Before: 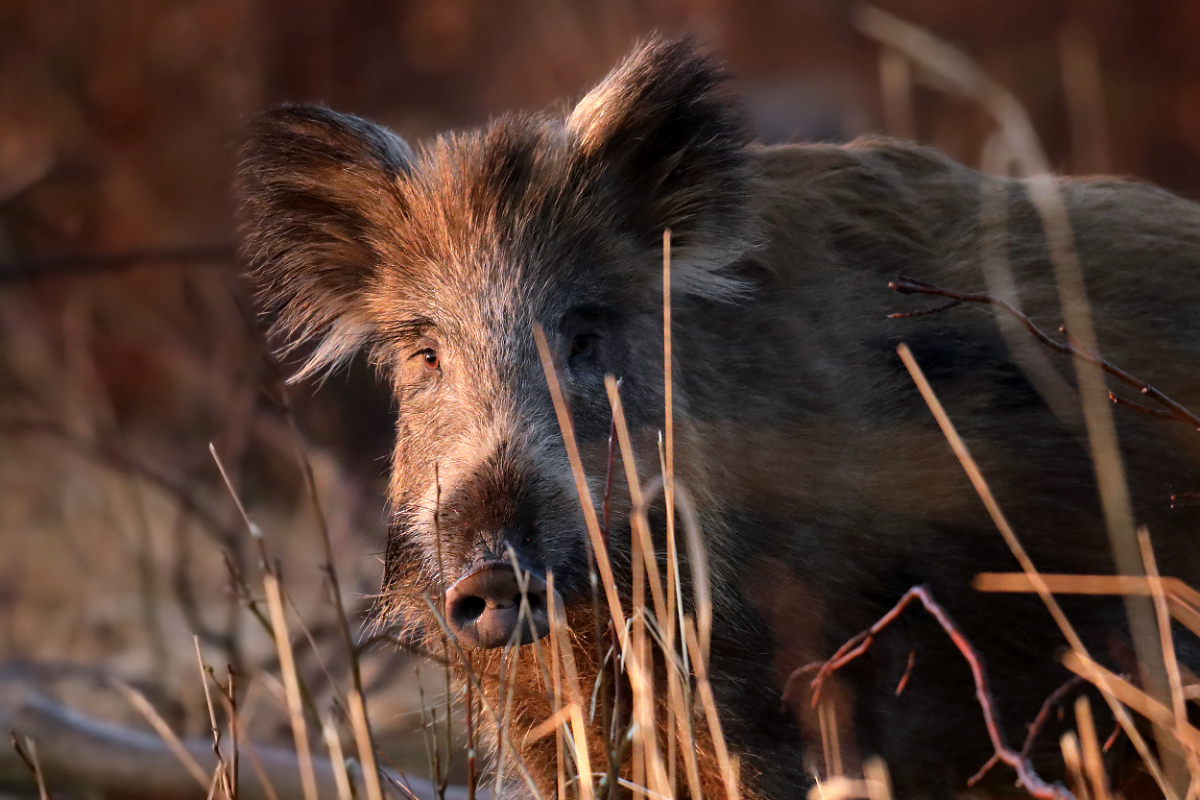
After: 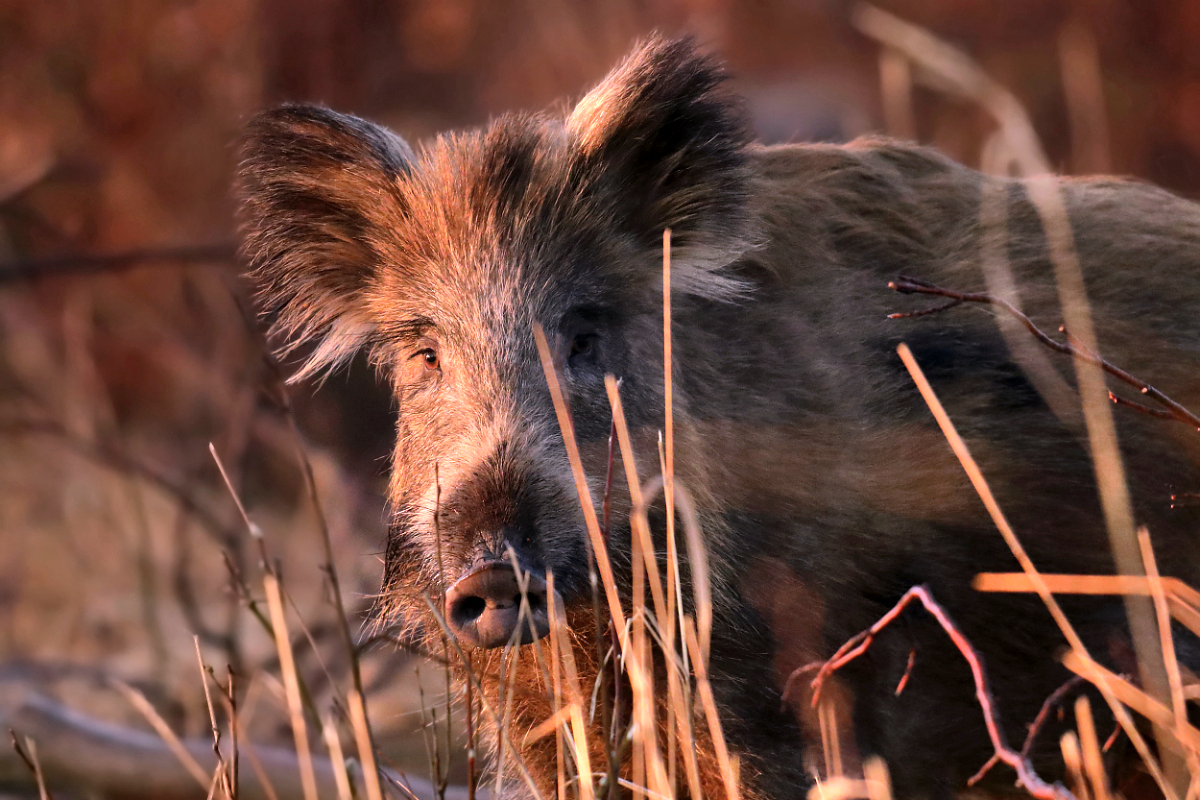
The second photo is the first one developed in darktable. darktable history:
exposure: exposure 0.217 EV, compensate highlight preservation false
shadows and highlights: soften with gaussian
color correction: highlights a* 12.23, highlights b* 5.41
